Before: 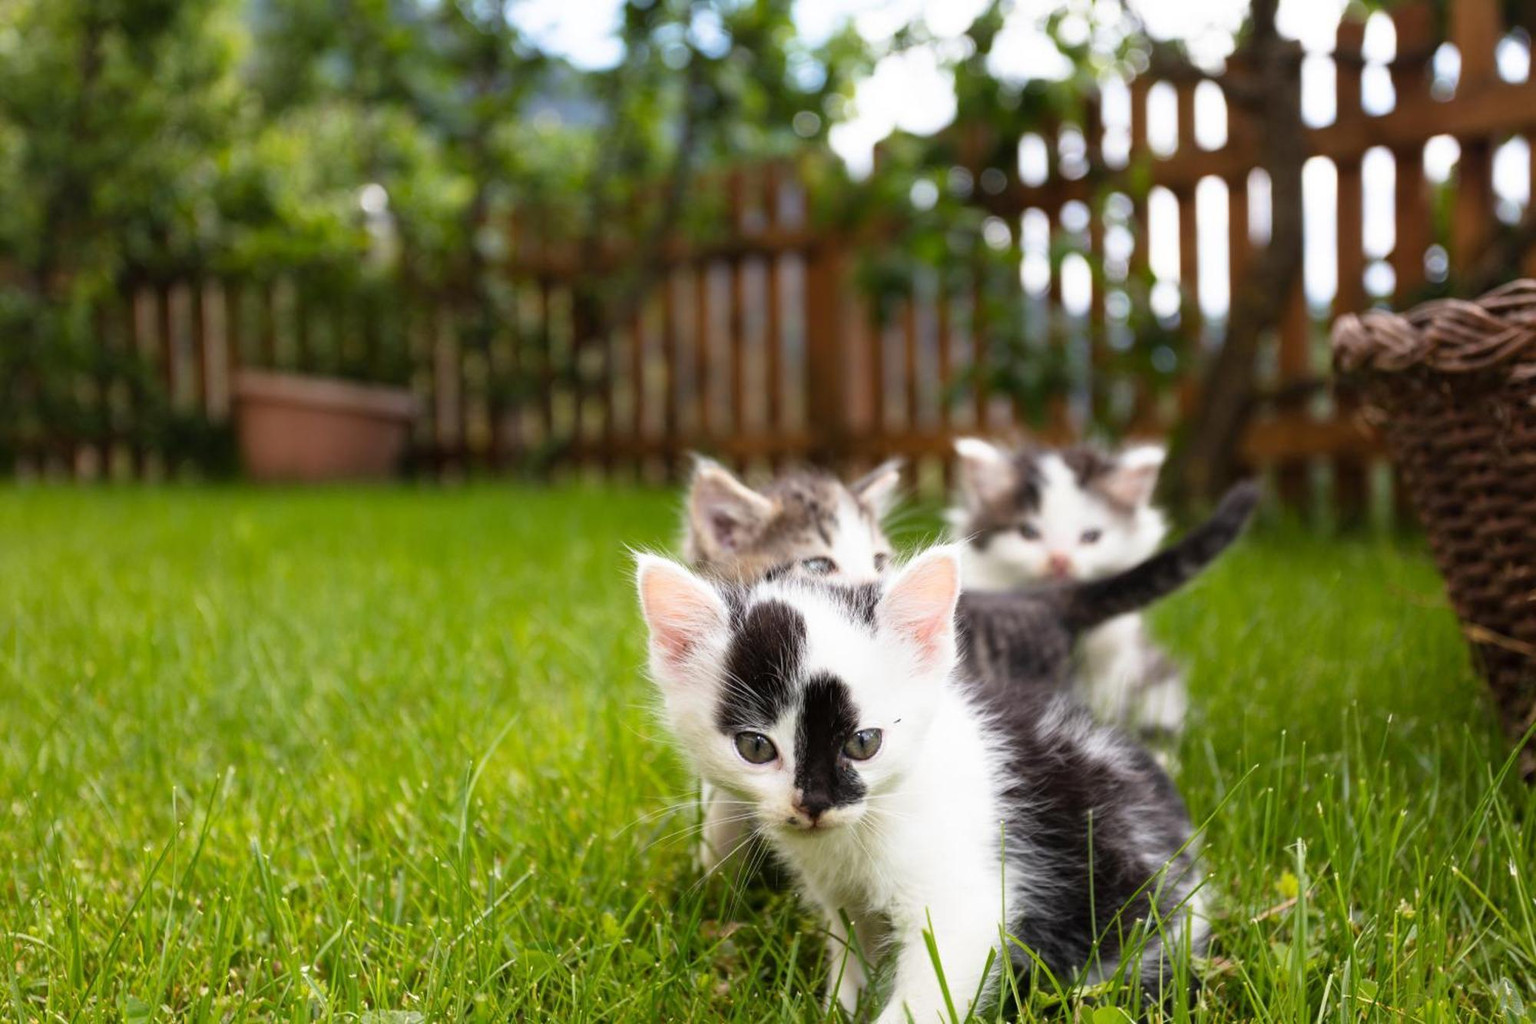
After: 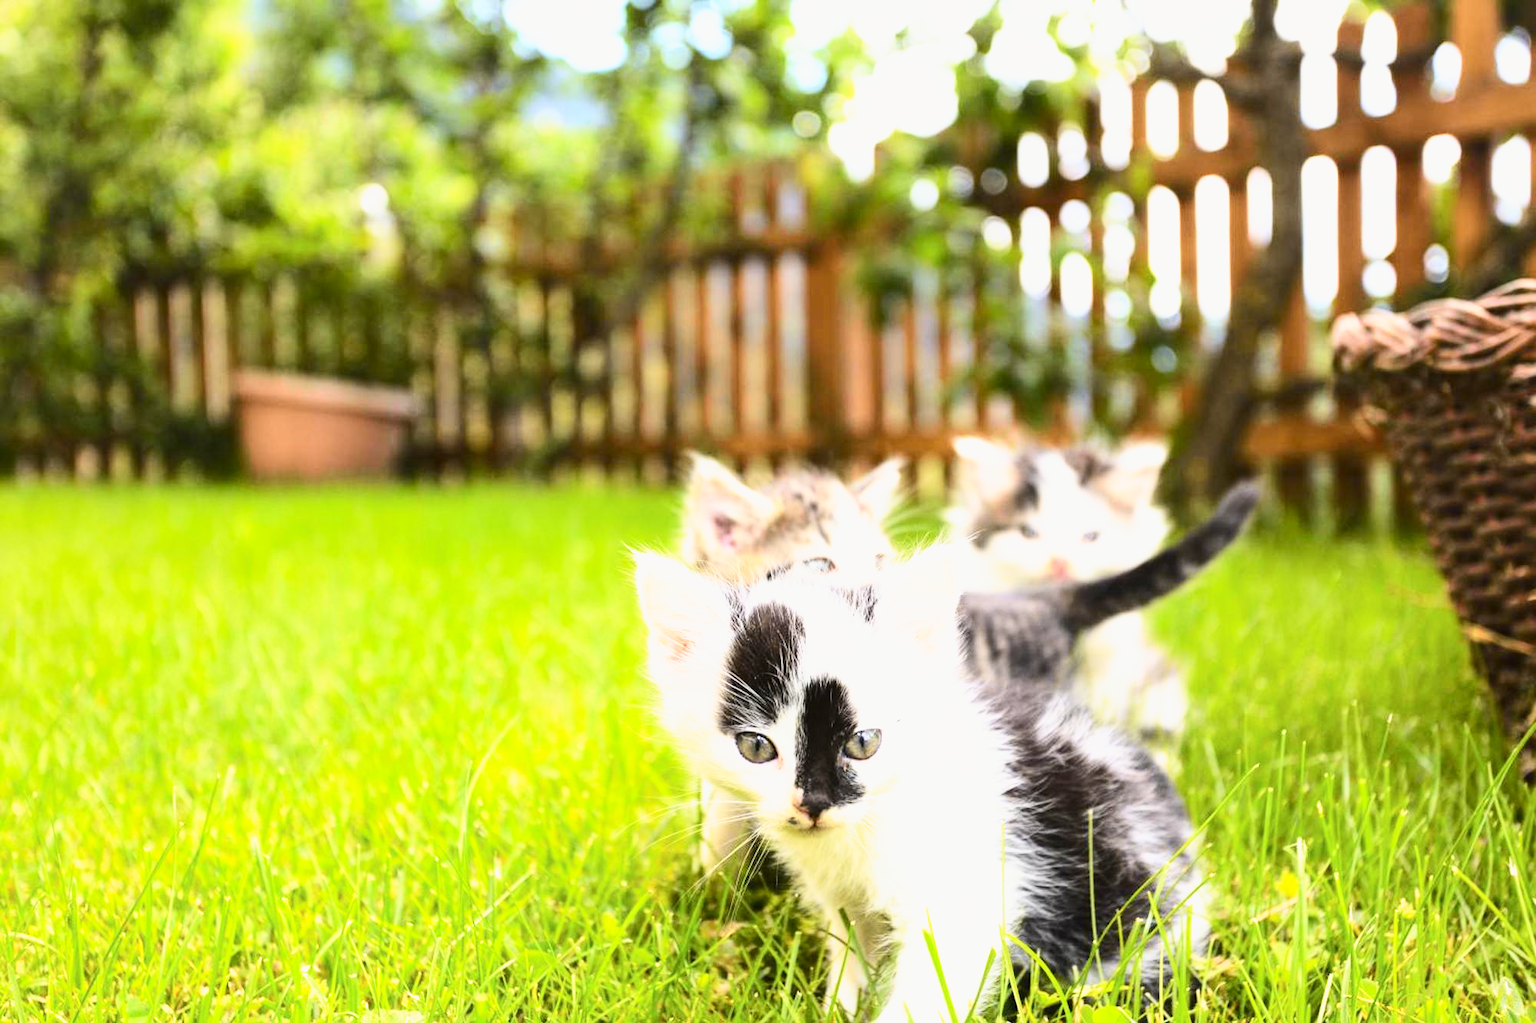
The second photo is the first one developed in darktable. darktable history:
tone curve: curves: ch0 [(0, 0.029) (0.071, 0.087) (0.223, 0.265) (0.447, 0.605) (0.654, 0.823) (0.861, 0.943) (1, 0.981)]; ch1 [(0, 0) (0.353, 0.344) (0.447, 0.449) (0.502, 0.501) (0.547, 0.54) (0.57, 0.582) (0.608, 0.608) (0.618, 0.631) (0.657, 0.699) (1, 1)]; ch2 [(0, 0) (0.34, 0.314) (0.456, 0.456) (0.5, 0.503) (0.528, 0.54) (0.557, 0.577) (0.589, 0.626) (1, 1)], color space Lab, independent channels, preserve colors none
base curve: curves: ch0 [(0, 0) (0.495, 0.917) (1, 1)], preserve colors none
